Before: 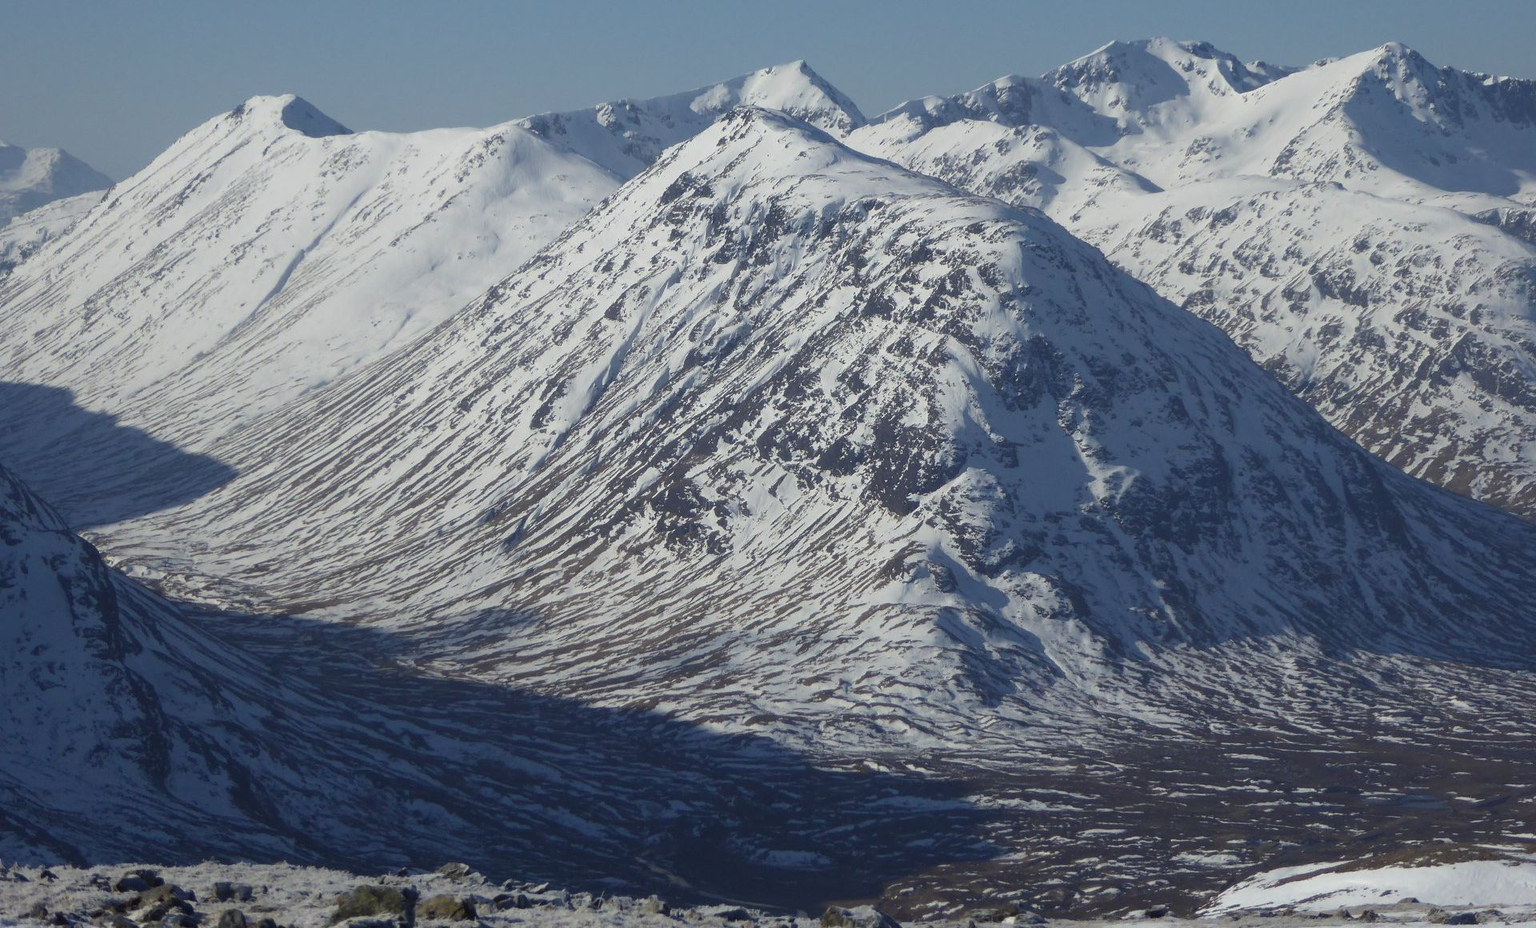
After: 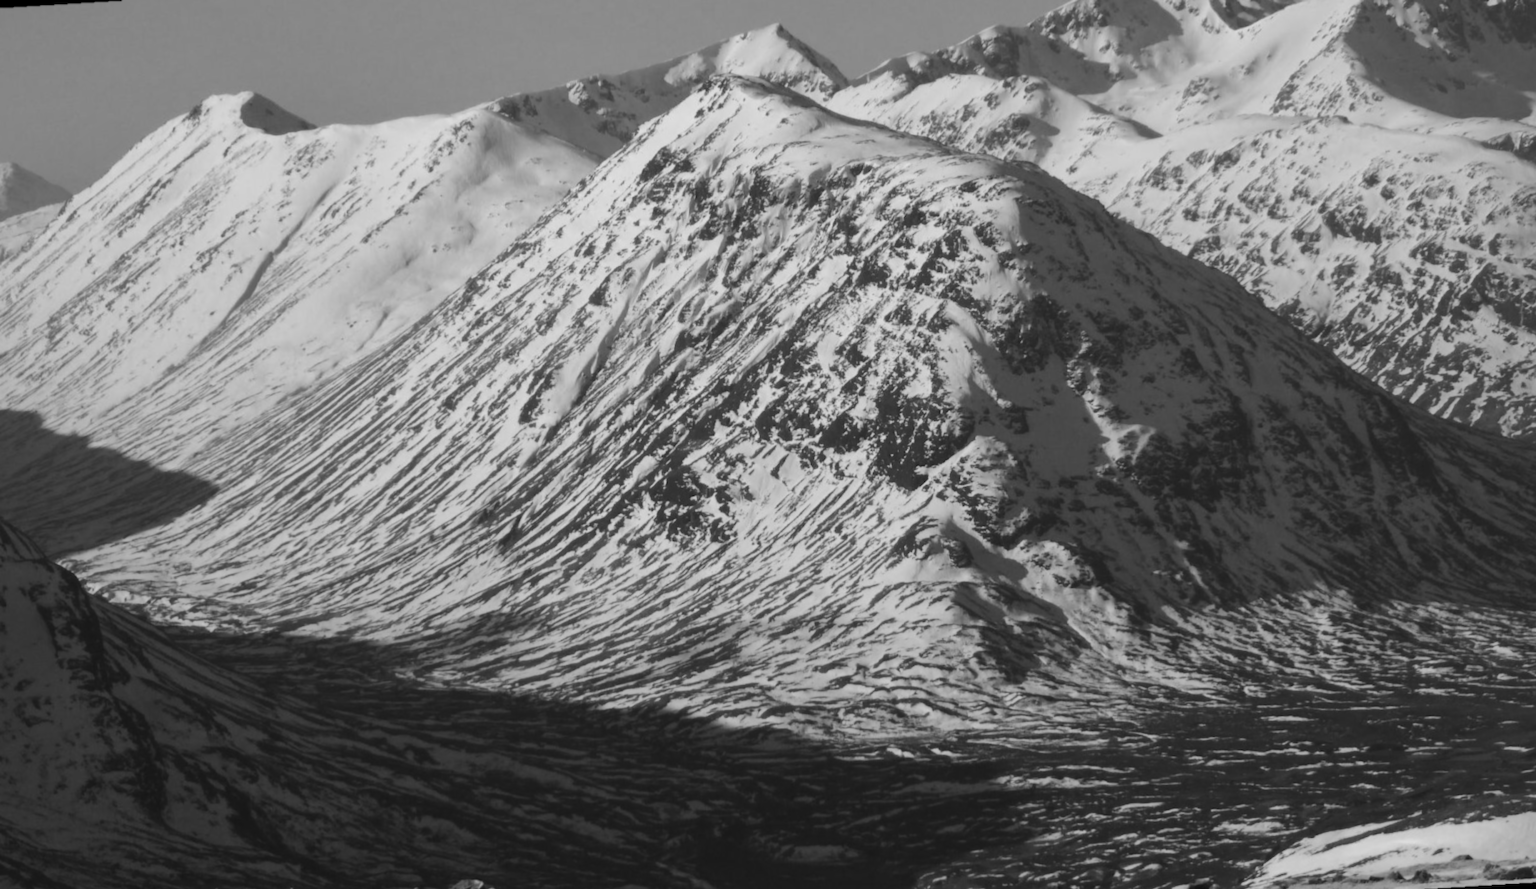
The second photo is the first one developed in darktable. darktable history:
rotate and perspective: rotation -3.52°, crop left 0.036, crop right 0.964, crop top 0.081, crop bottom 0.919
lowpass: radius 0.76, contrast 1.56, saturation 0, unbound 0
shadows and highlights: shadows 40, highlights -60
color balance rgb: perceptual saturation grading › global saturation 30%, global vibrance 10%
